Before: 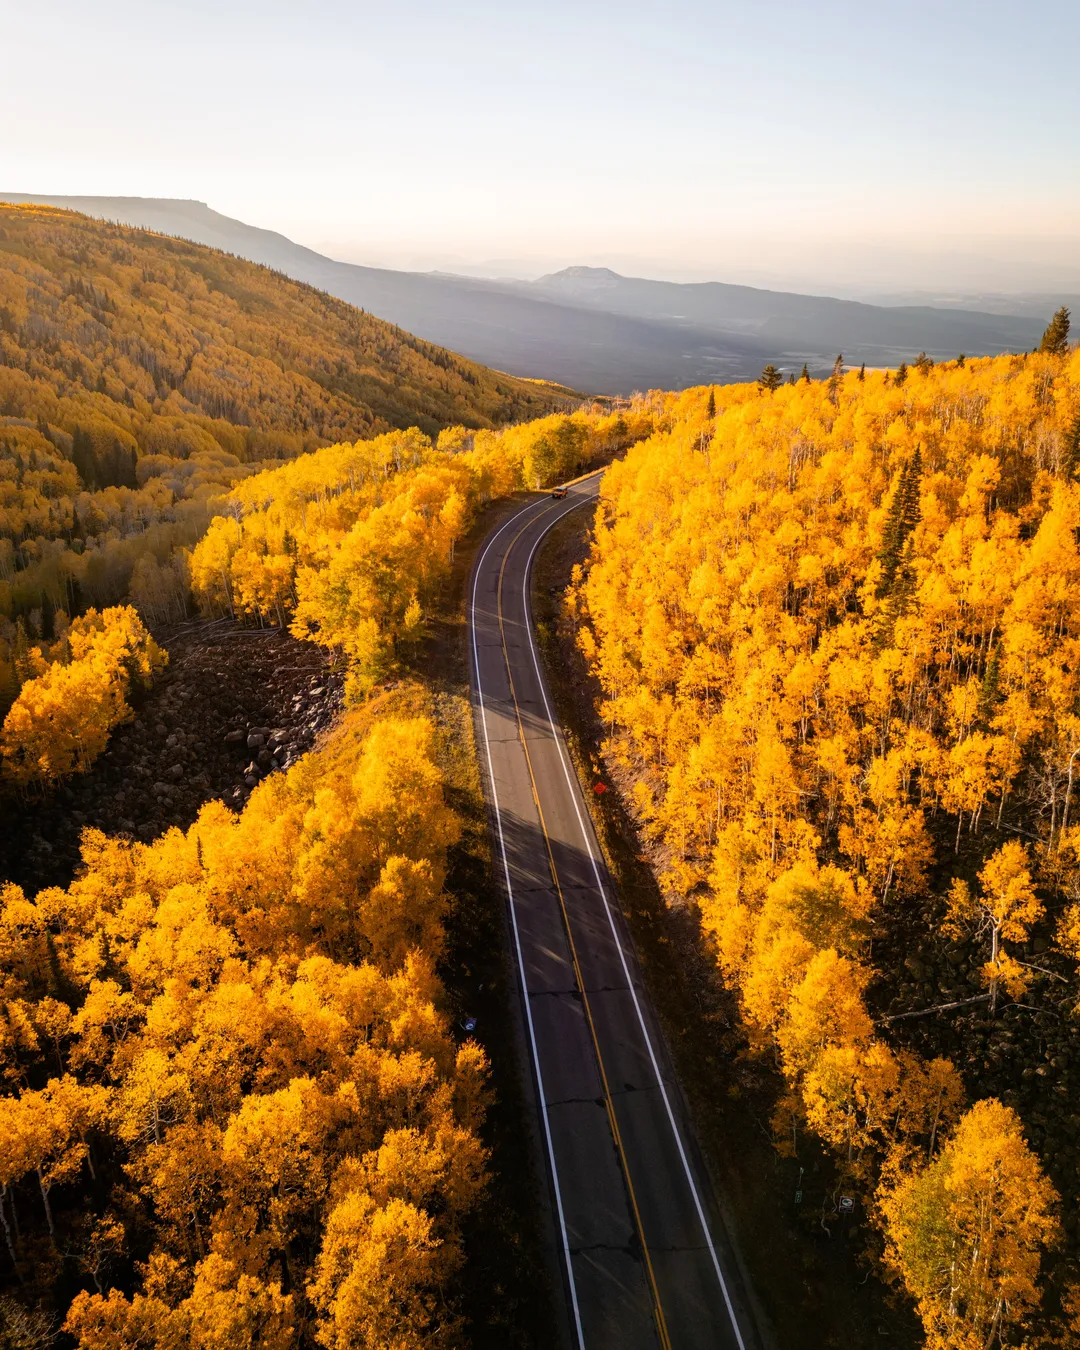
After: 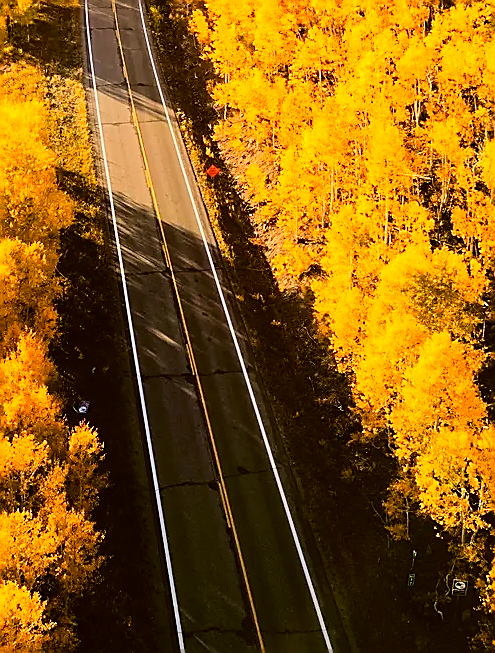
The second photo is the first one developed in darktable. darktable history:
tone equalizer: -7 EV 0.155 EV, -6 EV 0.614 EV, -5 EV 1.18 EV, -4 EV 1.32 EV, -3 EV 1.14 EV, -2 EV 0.6 EV, -1 EV 0.163 EV, edges refinement/feathering 500, mask exposure compensation -1.57 EV, preserve details no
sharpen: radius 1.382, amount 1.258, threshold 0.752
color correction: highlights a* -1.27, highlights b* 10.6, shadows a* 0.388, shadows b* 19.1
crop: left 35.907%, top 45.74%, right 18.201%, bottom 5.849%
